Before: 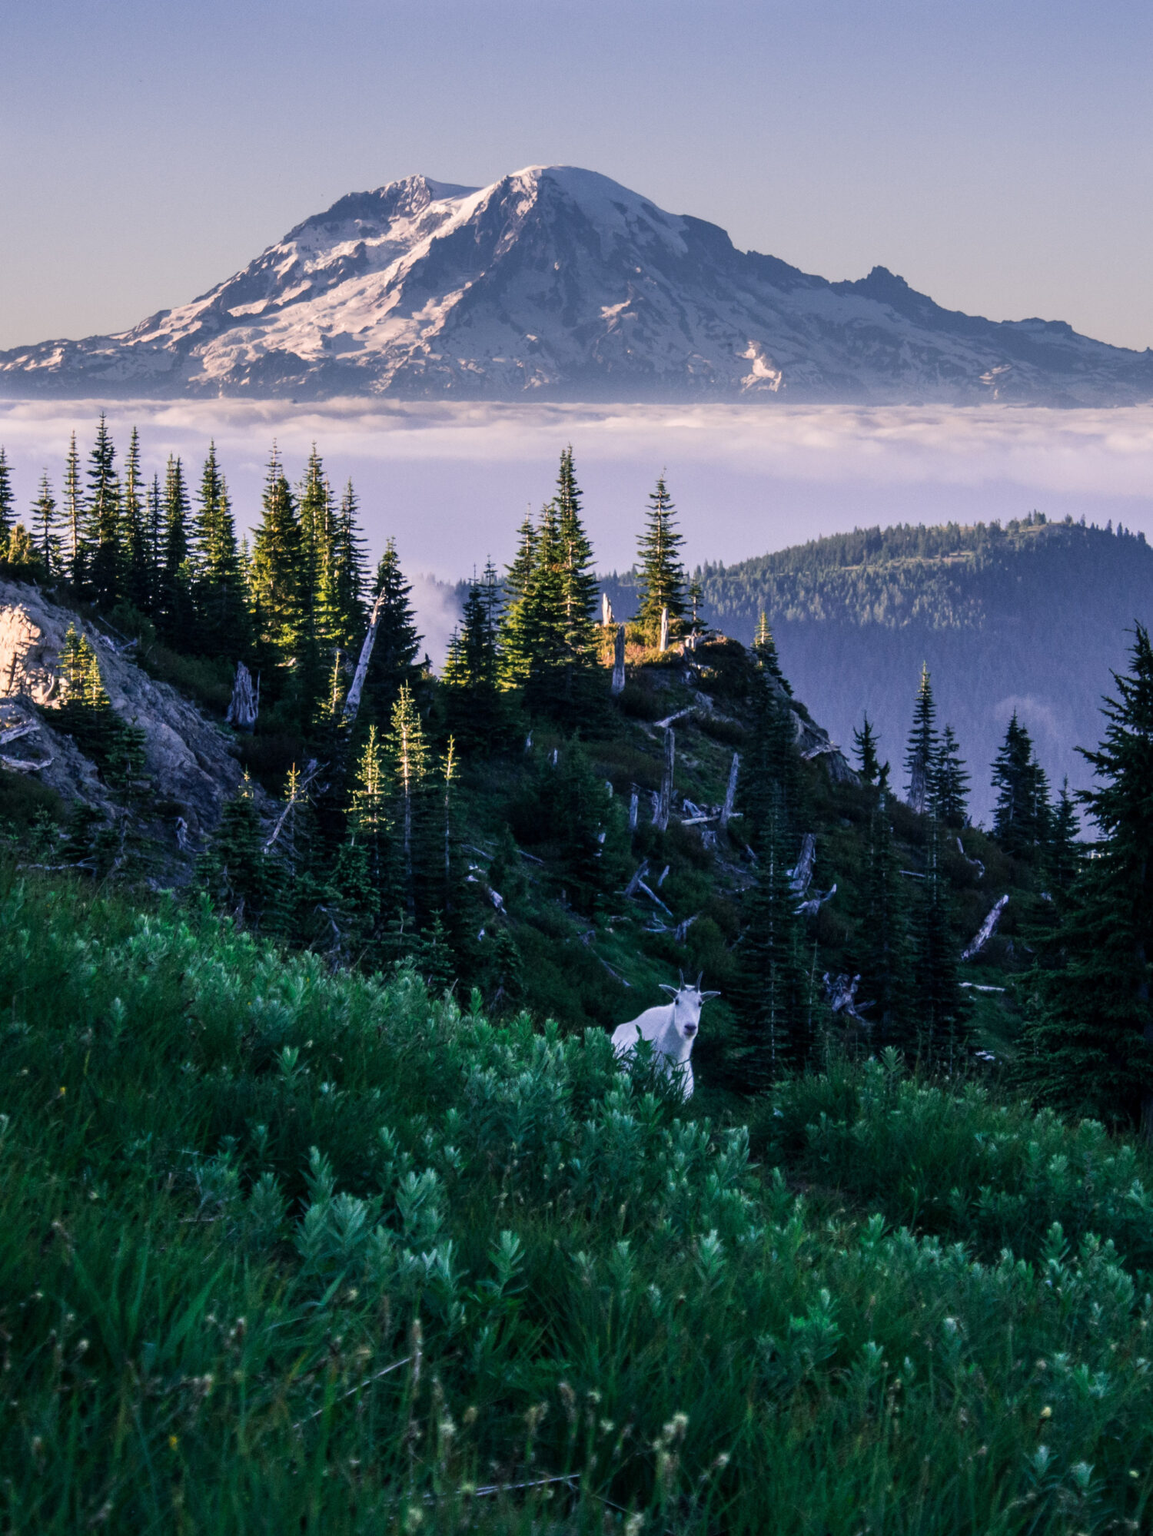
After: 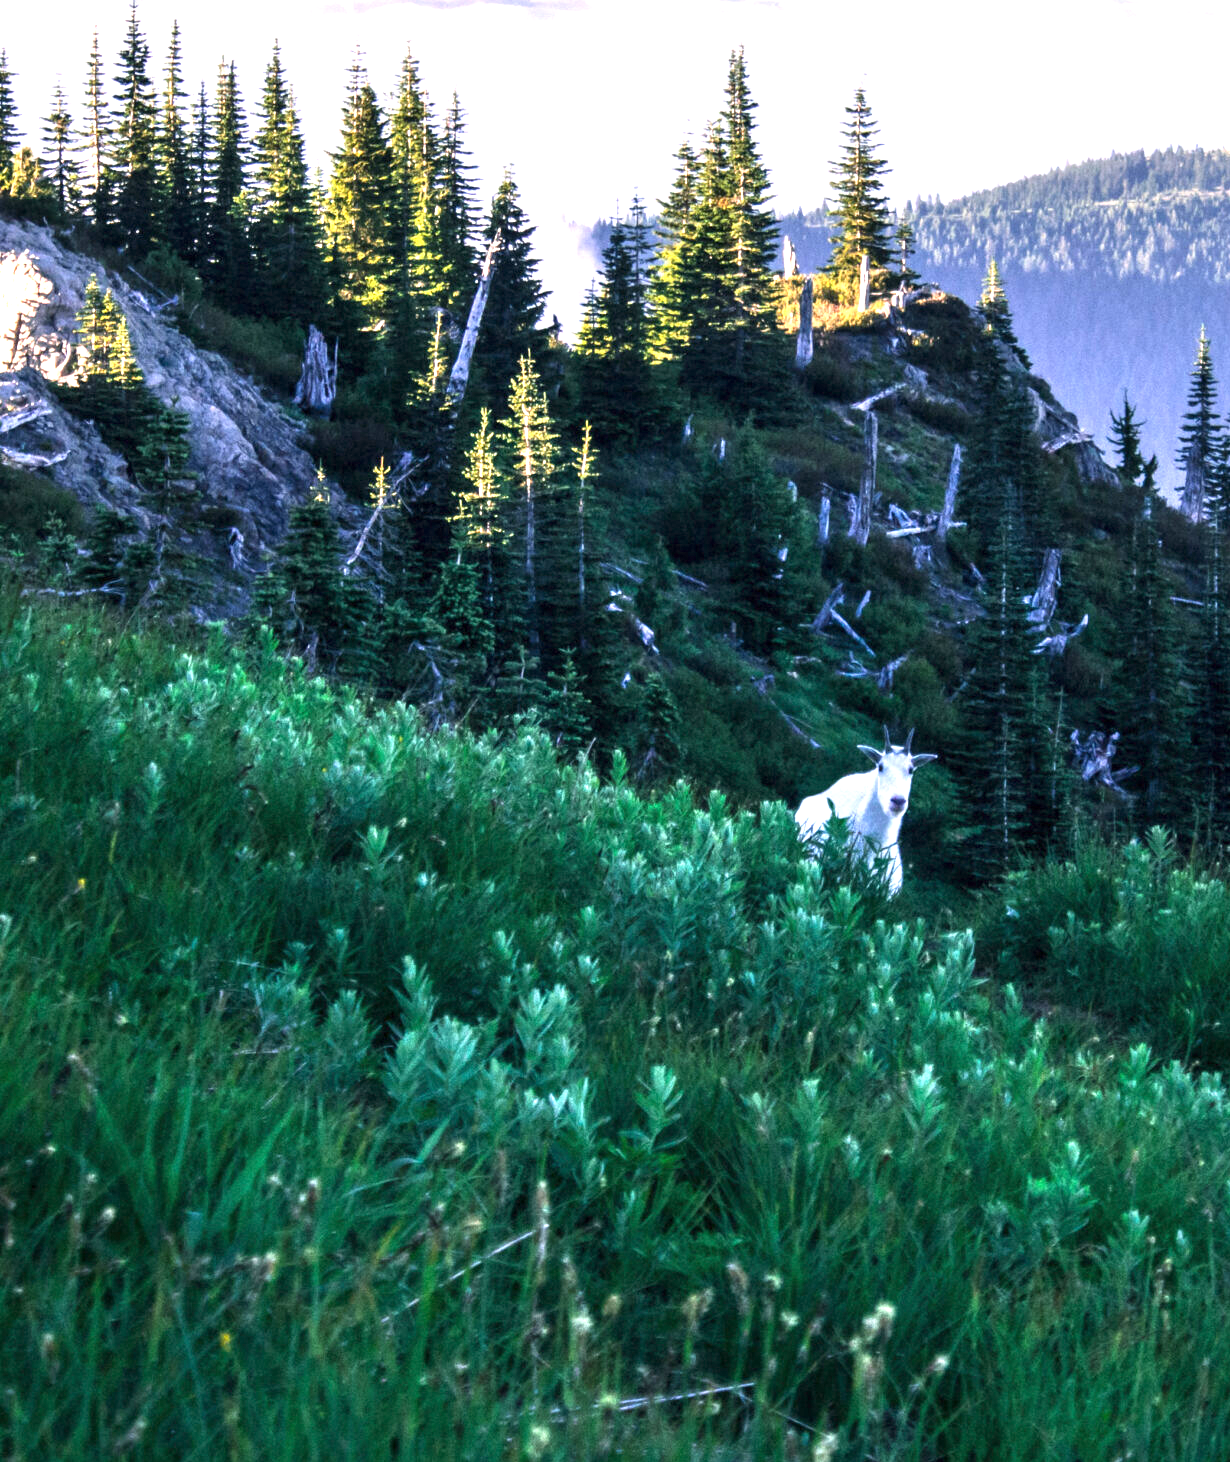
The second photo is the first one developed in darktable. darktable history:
crop: top 26.859%, right 17.948%
exposure: exposure 1.501 EV, compensate exposure bias true, compensate highlight preservation false
